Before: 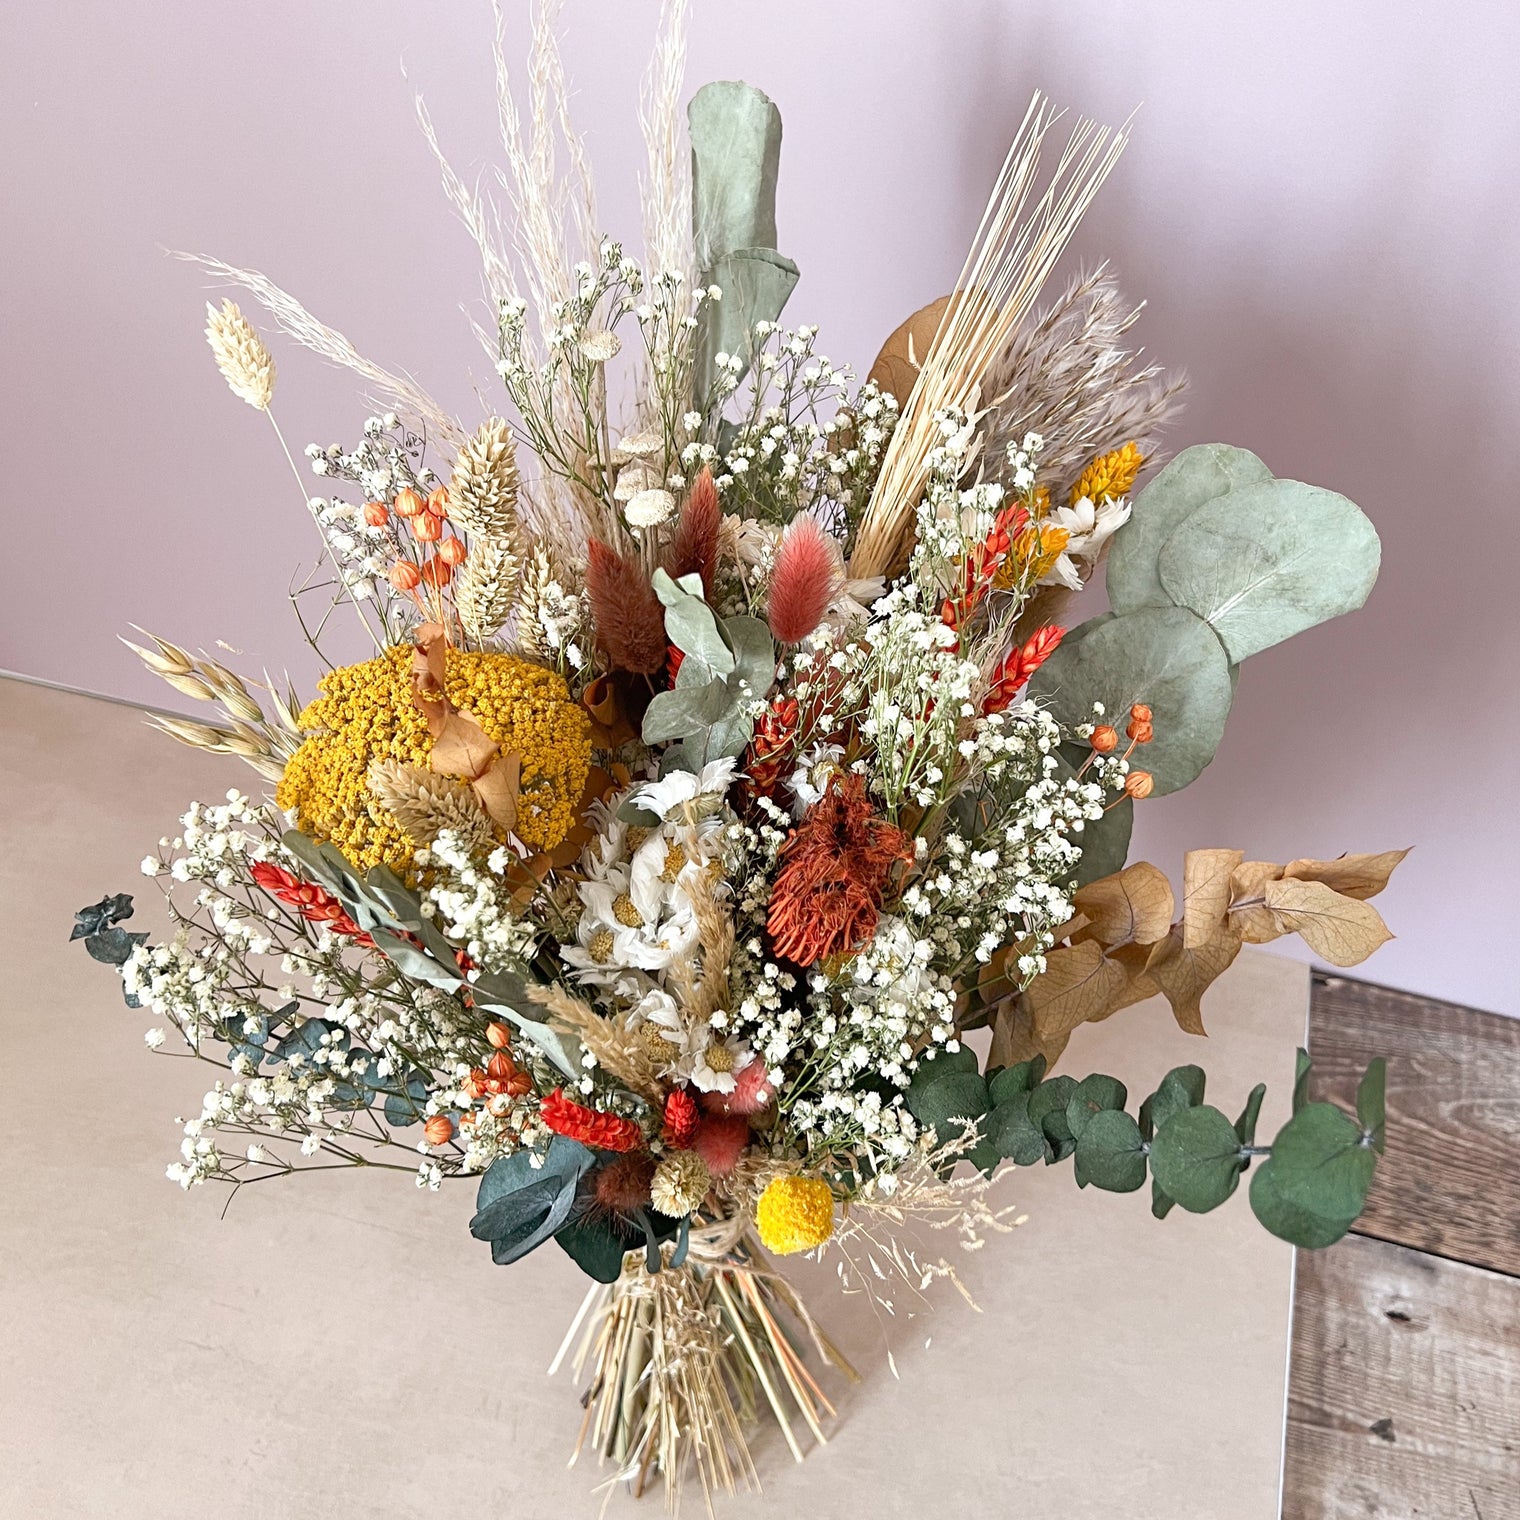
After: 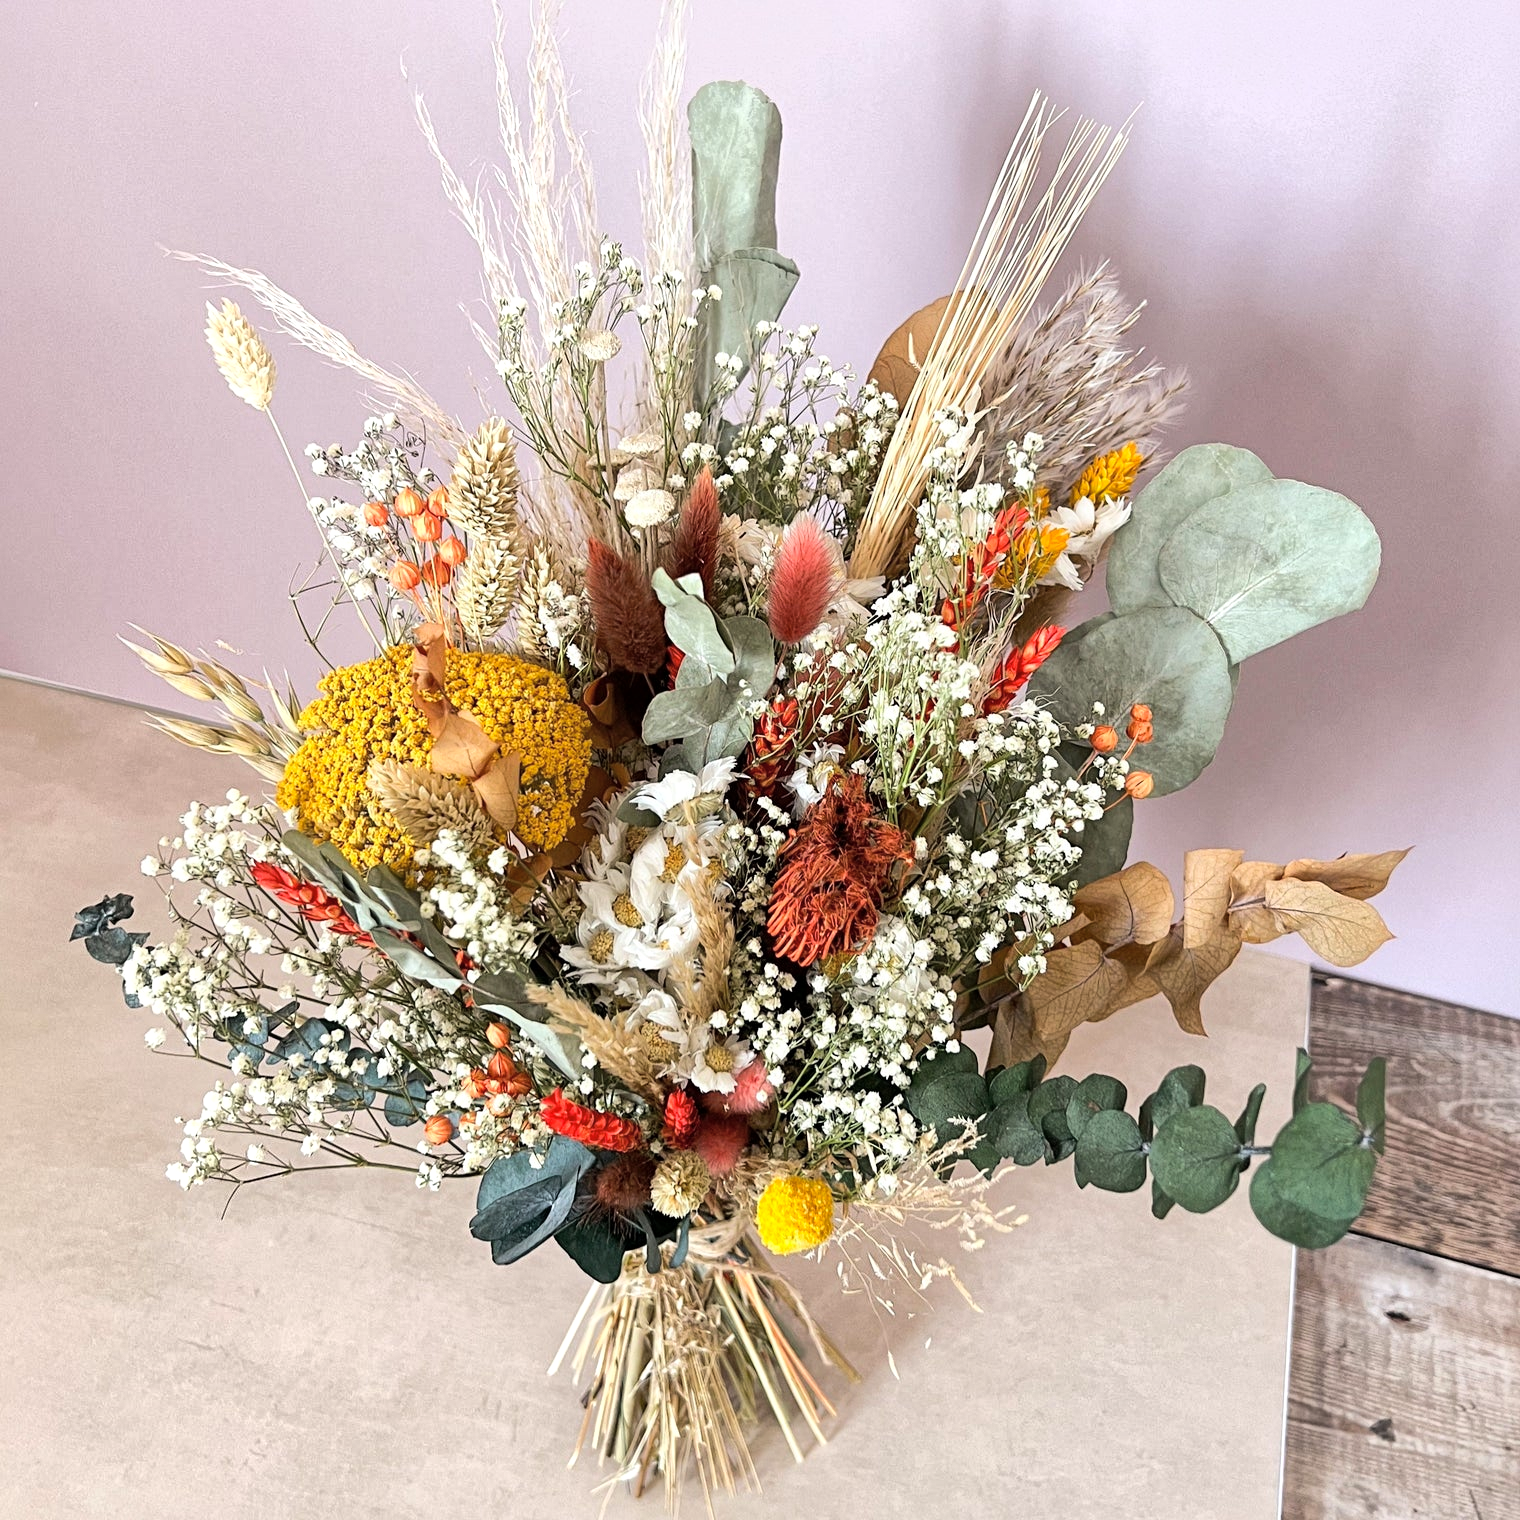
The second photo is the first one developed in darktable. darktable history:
tone equalizer: -8 EV -0.75 EV, -7 EV -0.7 EV, -6 EV -0.6 EV, -5 EV -0.4 EV, -3 EV 0.4 EV, -2 EV 0.6 EV, -1 EV 0.7 EV, +0 EV 0.75 EV, edges refinement/feathering 500, mask exposure compensation -1.57 EV, preserve details no
global tonemap: drago (1, 100), detail 1
